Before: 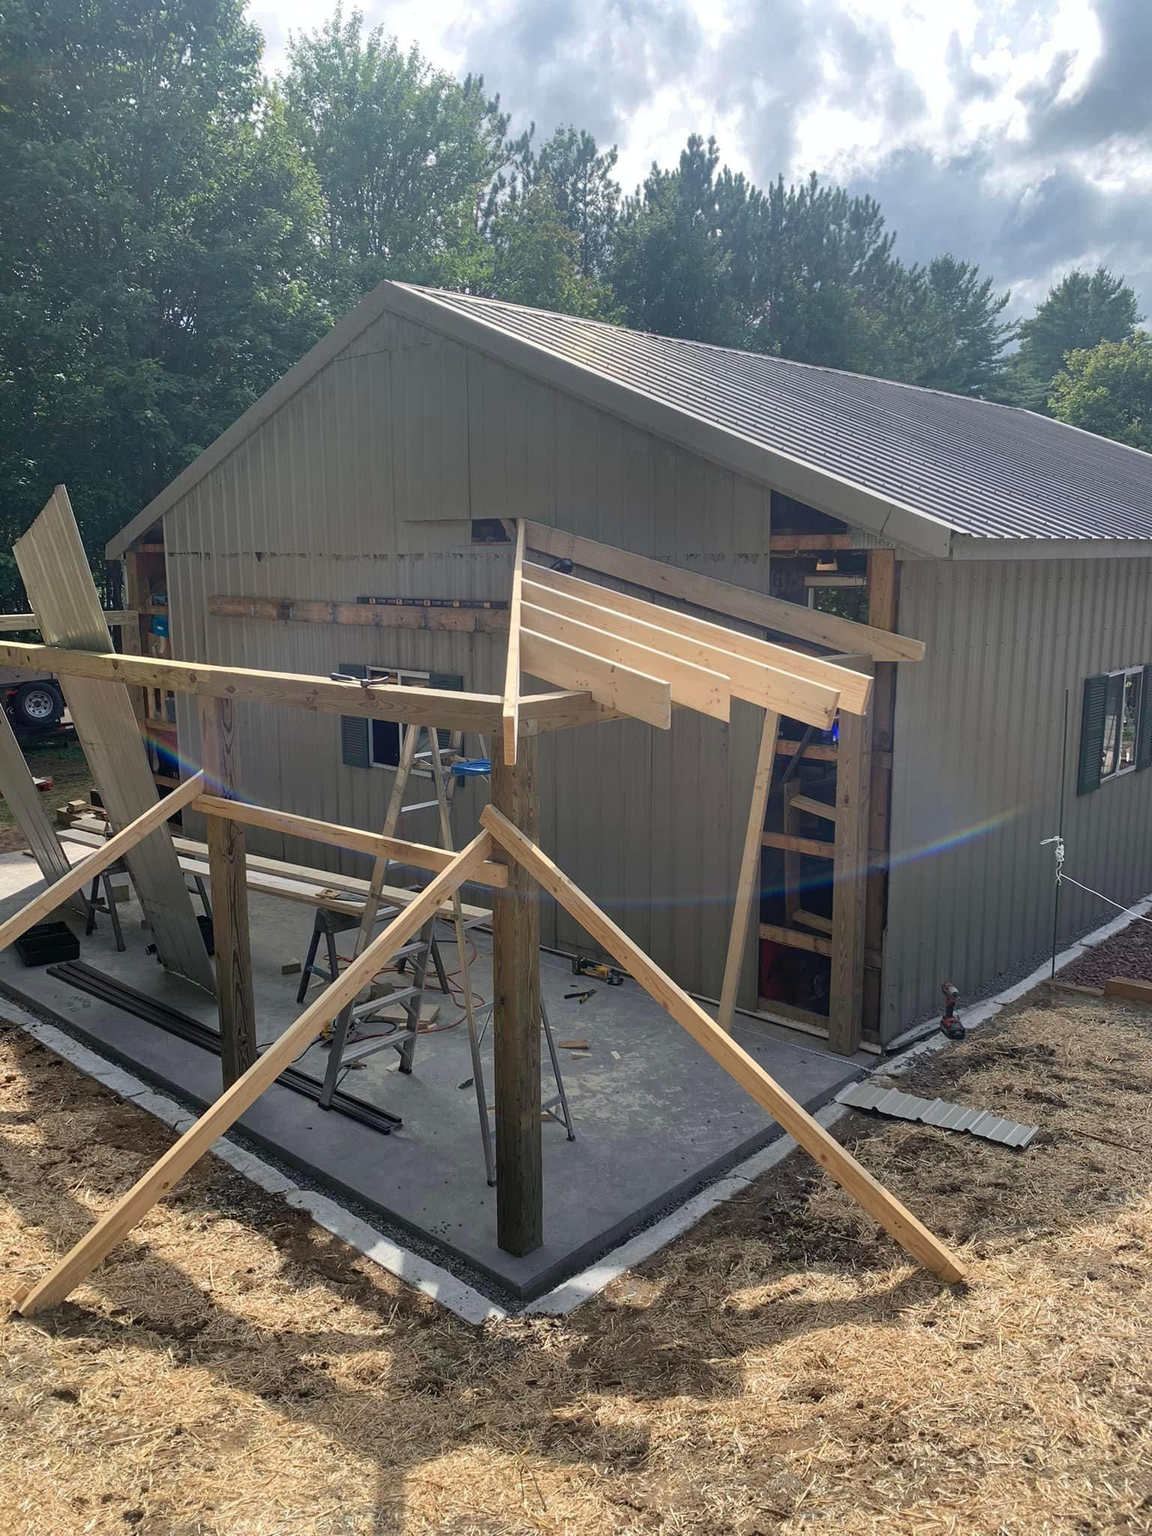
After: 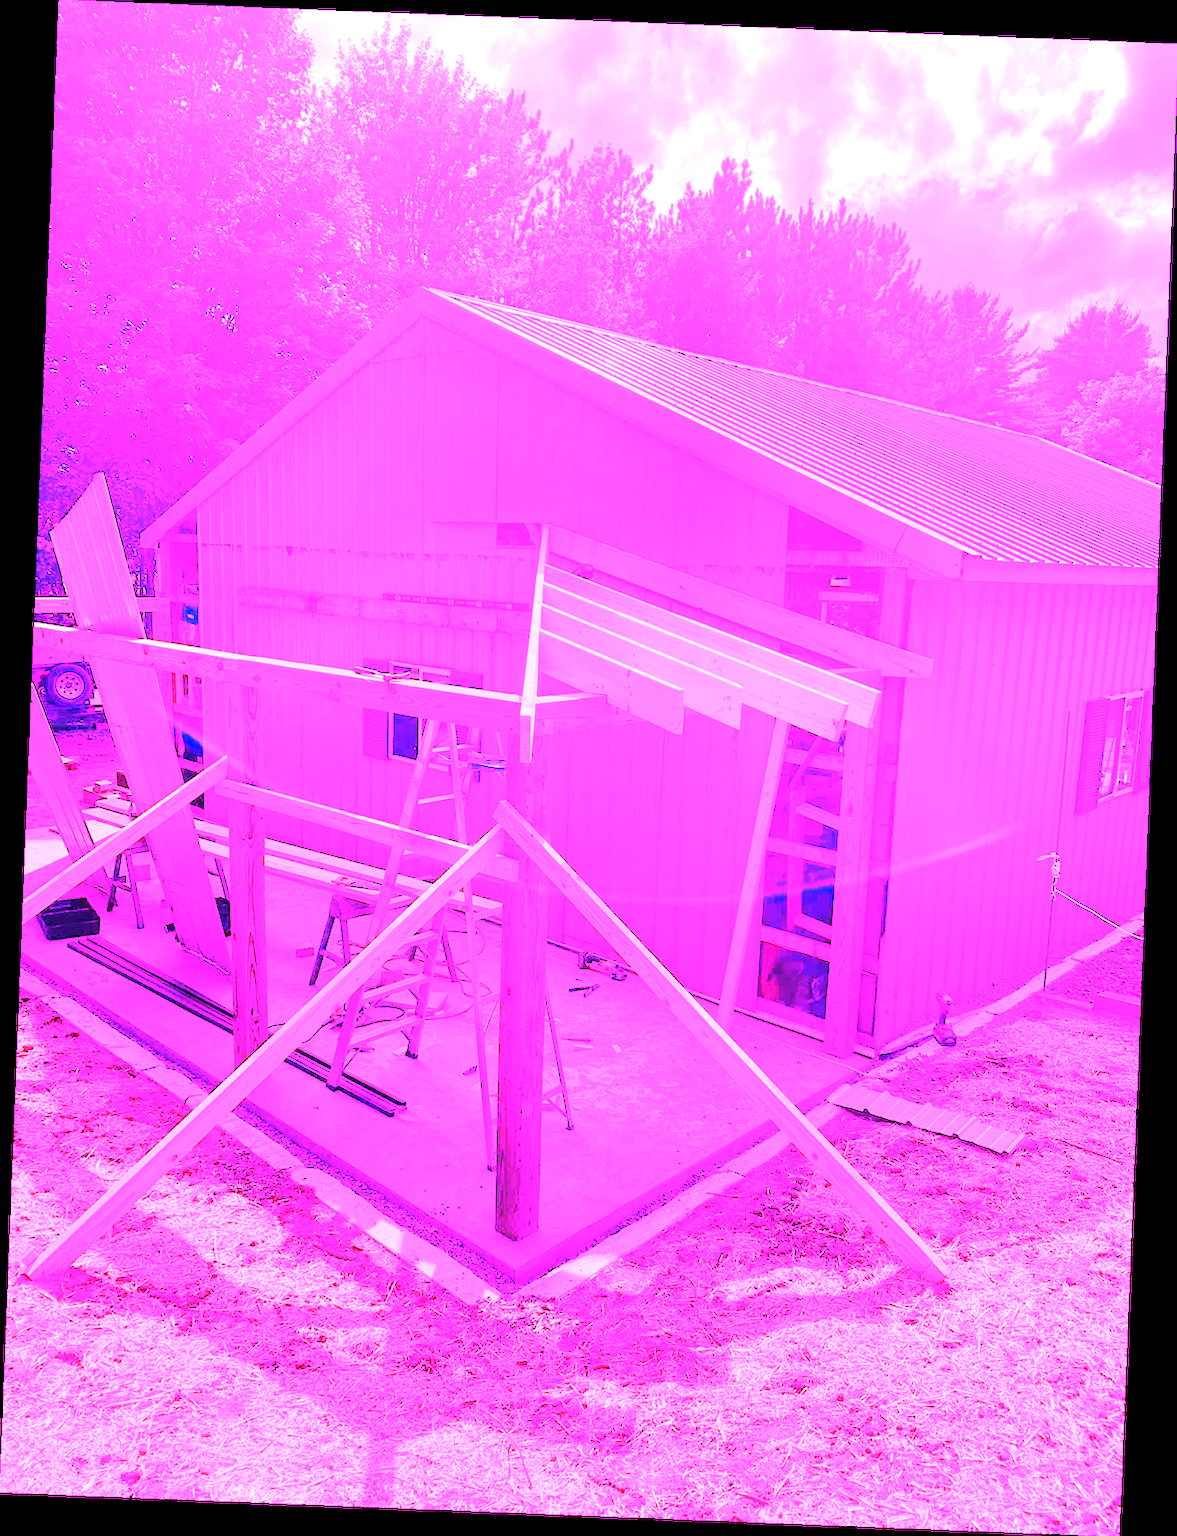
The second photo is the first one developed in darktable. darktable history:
rotate and perspective: rotation 2.27°, automatic cropping off
white balance: red 8, blue 8
